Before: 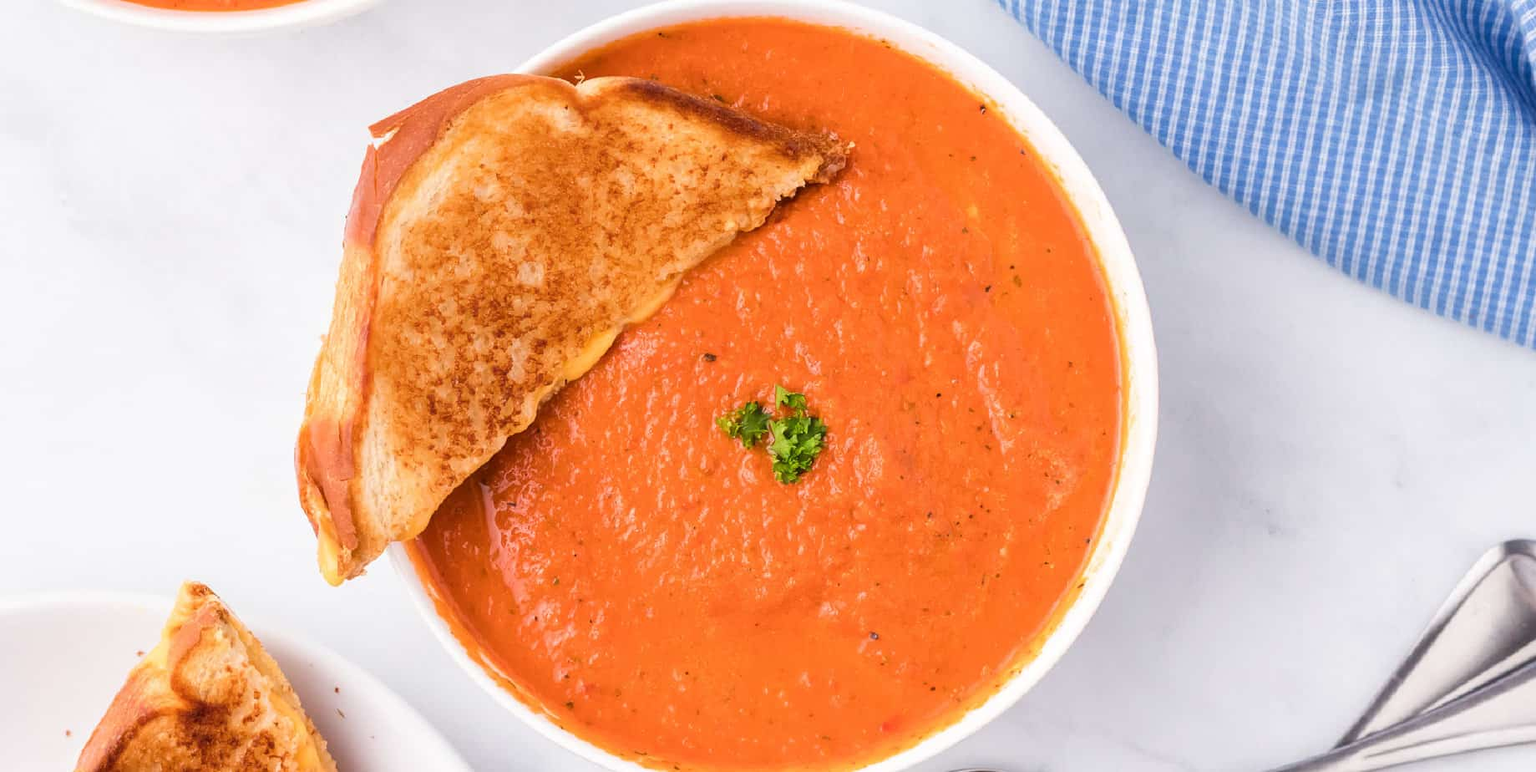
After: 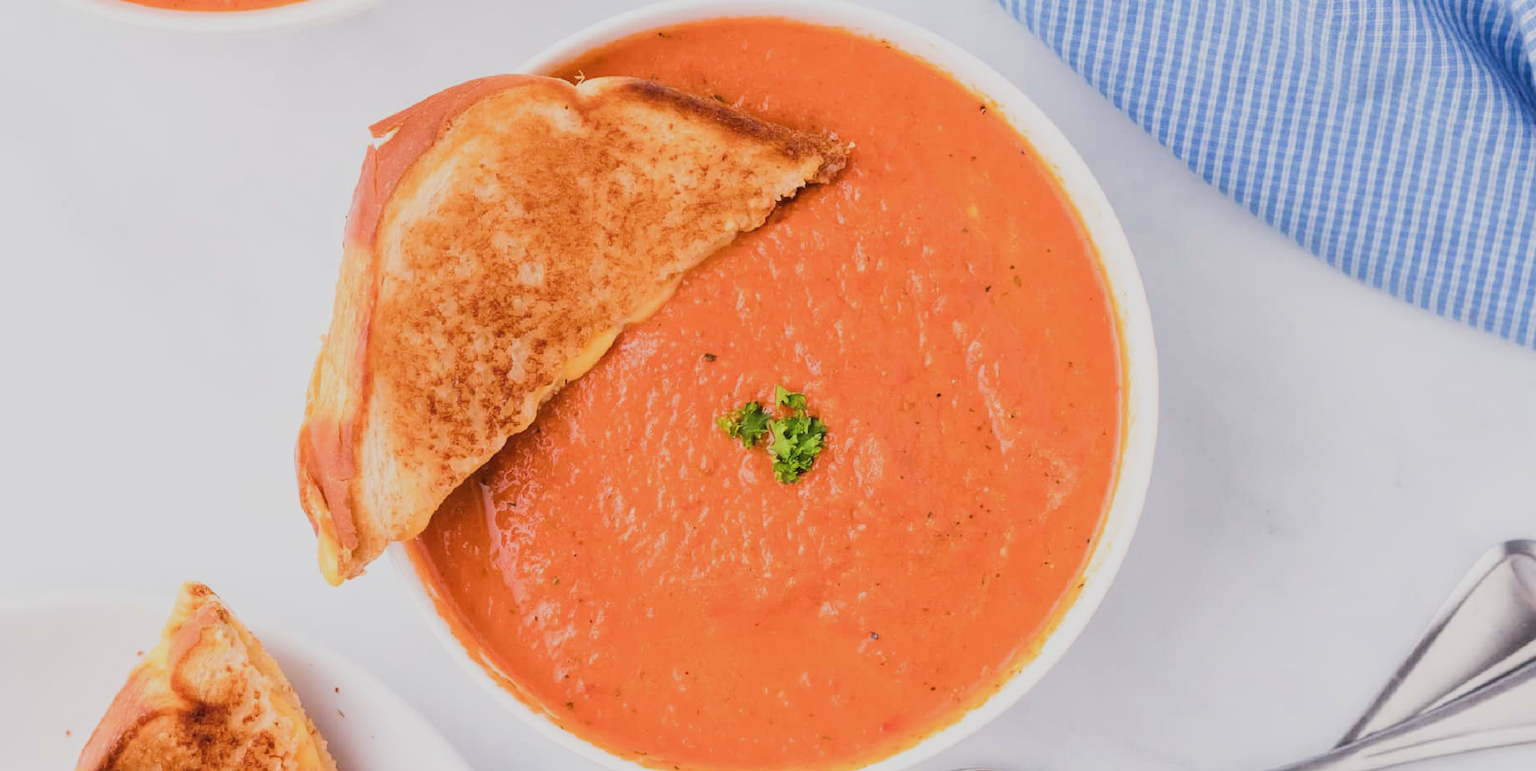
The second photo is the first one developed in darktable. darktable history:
contrast brightness saturation: contrast 0.047, brightness 0.06, saturation 0.007
filmic rgb: black relative exposure -7.65 EV, white relative exposure 4.56 EV, hardness 3.61
